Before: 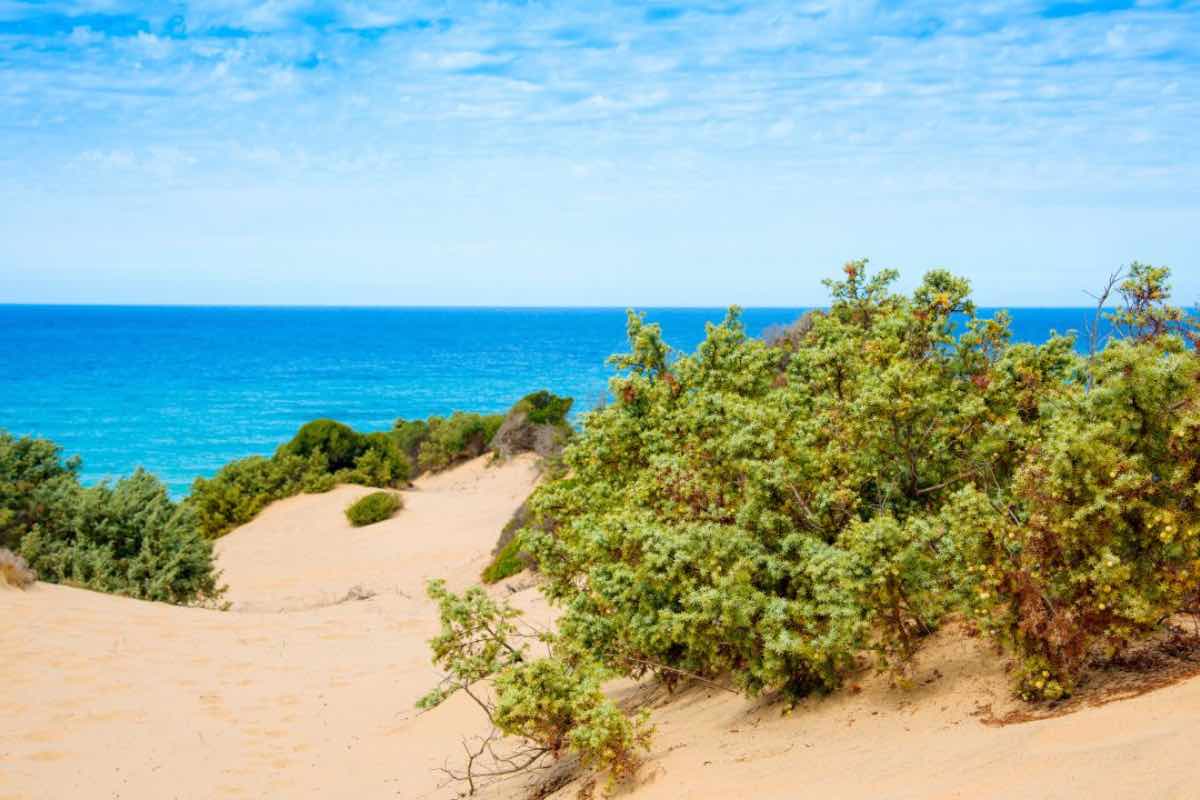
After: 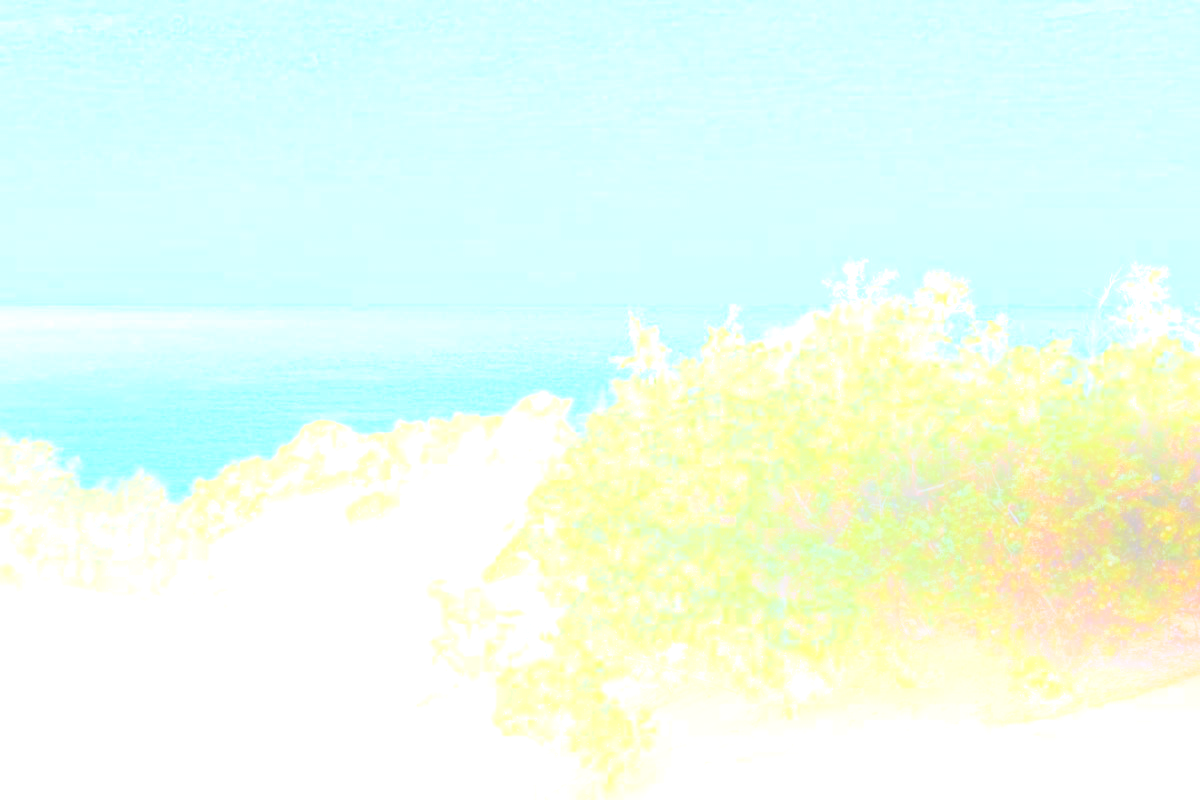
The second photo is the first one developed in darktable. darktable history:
local contrast: detail 110%
white balance: red 0.871, blue 1.249
bloom: size 25%, threshold 5%, strength 90%
